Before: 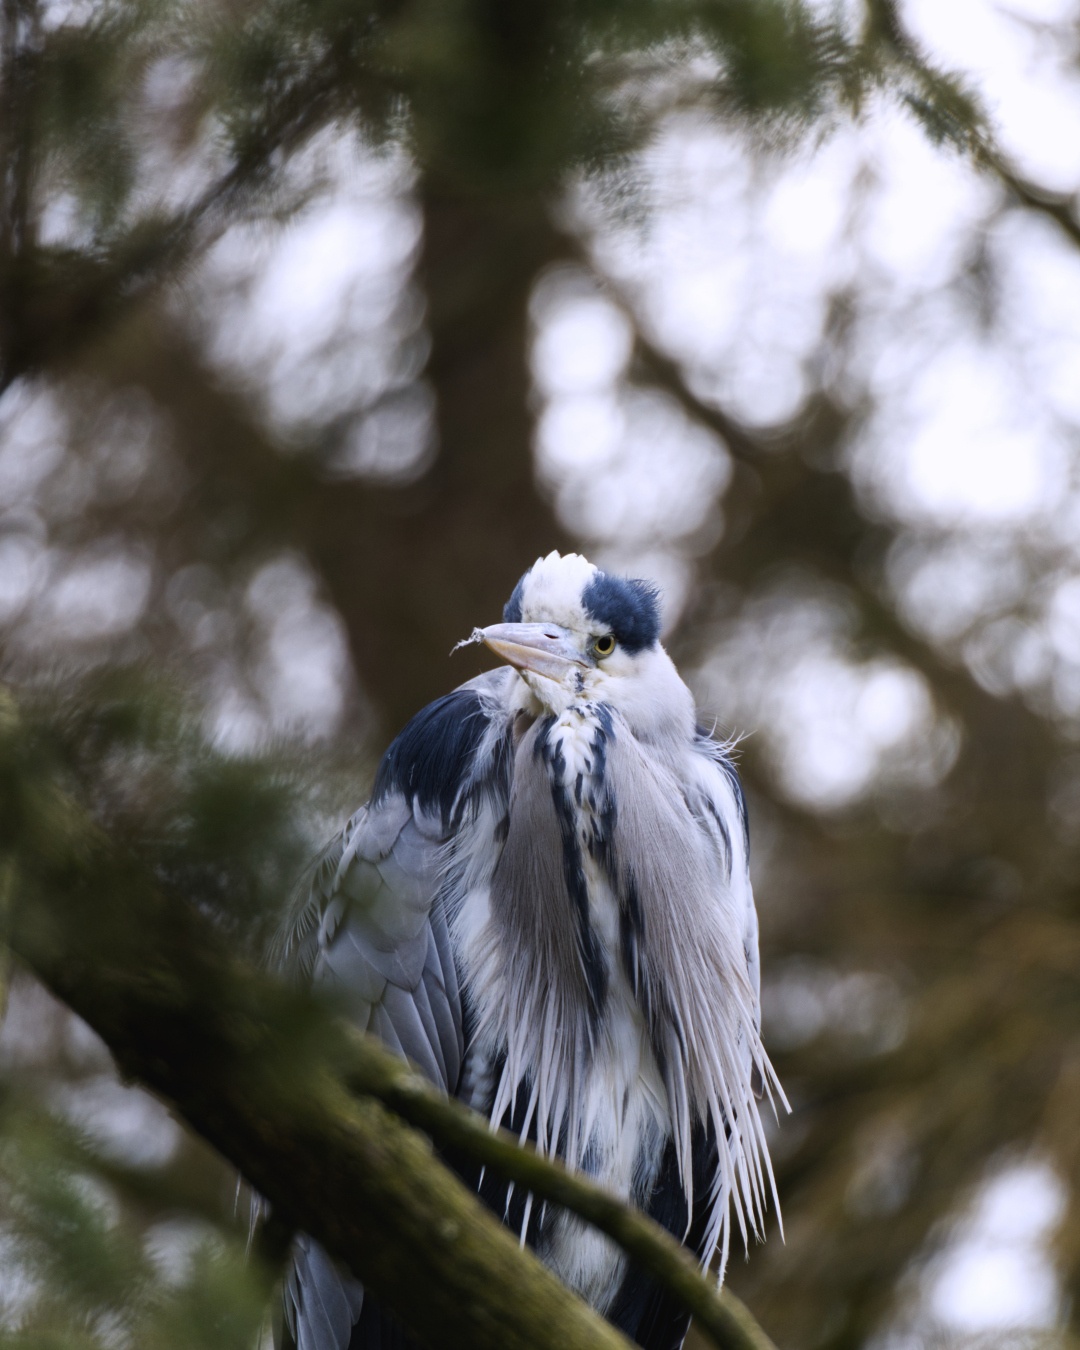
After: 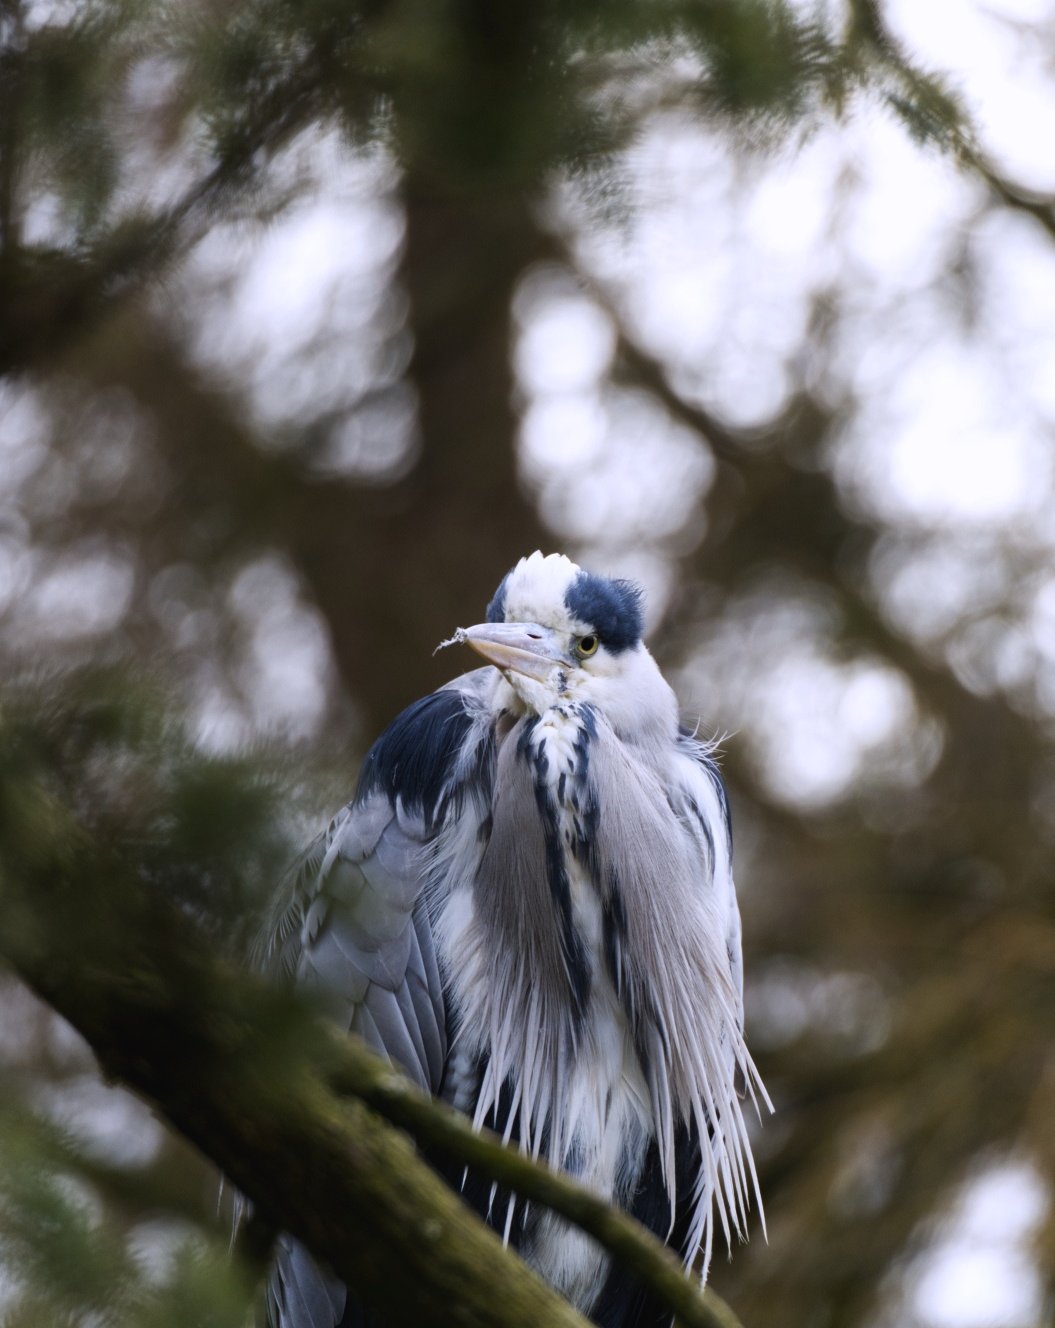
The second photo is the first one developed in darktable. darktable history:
crop and rotate: left 1.75%, right 0.522%, bottom 1.594%
shadows and highlights: radius 91.91, shadows -15.48, white point adjustment 0.235, highlights 31.68, compress 48.57%, soften with gaussian
